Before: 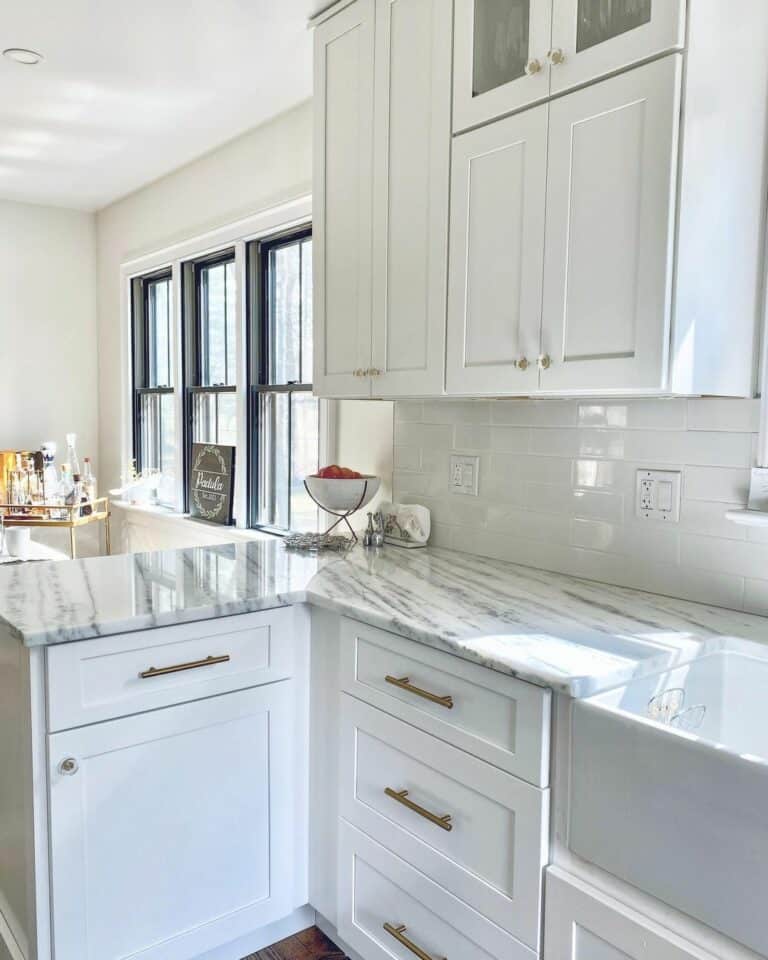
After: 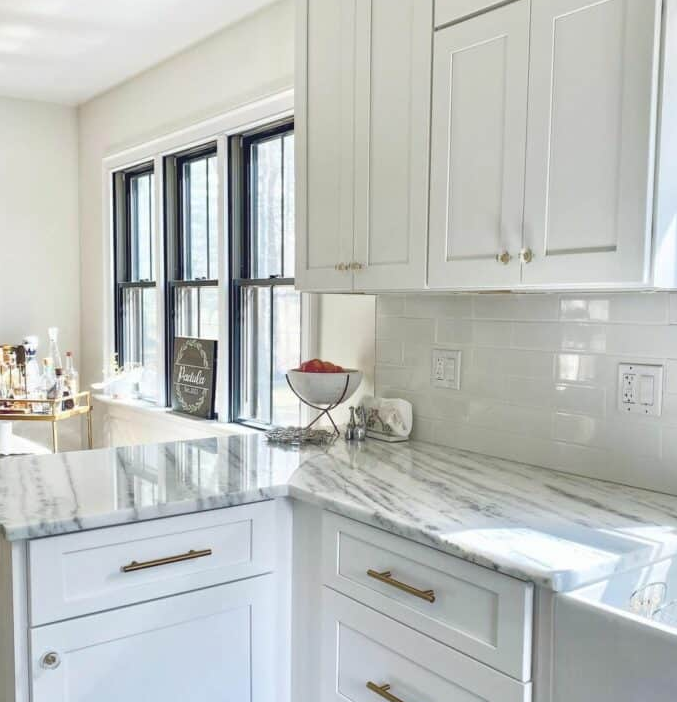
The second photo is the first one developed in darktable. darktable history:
crop and rotate: left 2.449%, top 11.071%, right 9.366%, bottom 15.703%
